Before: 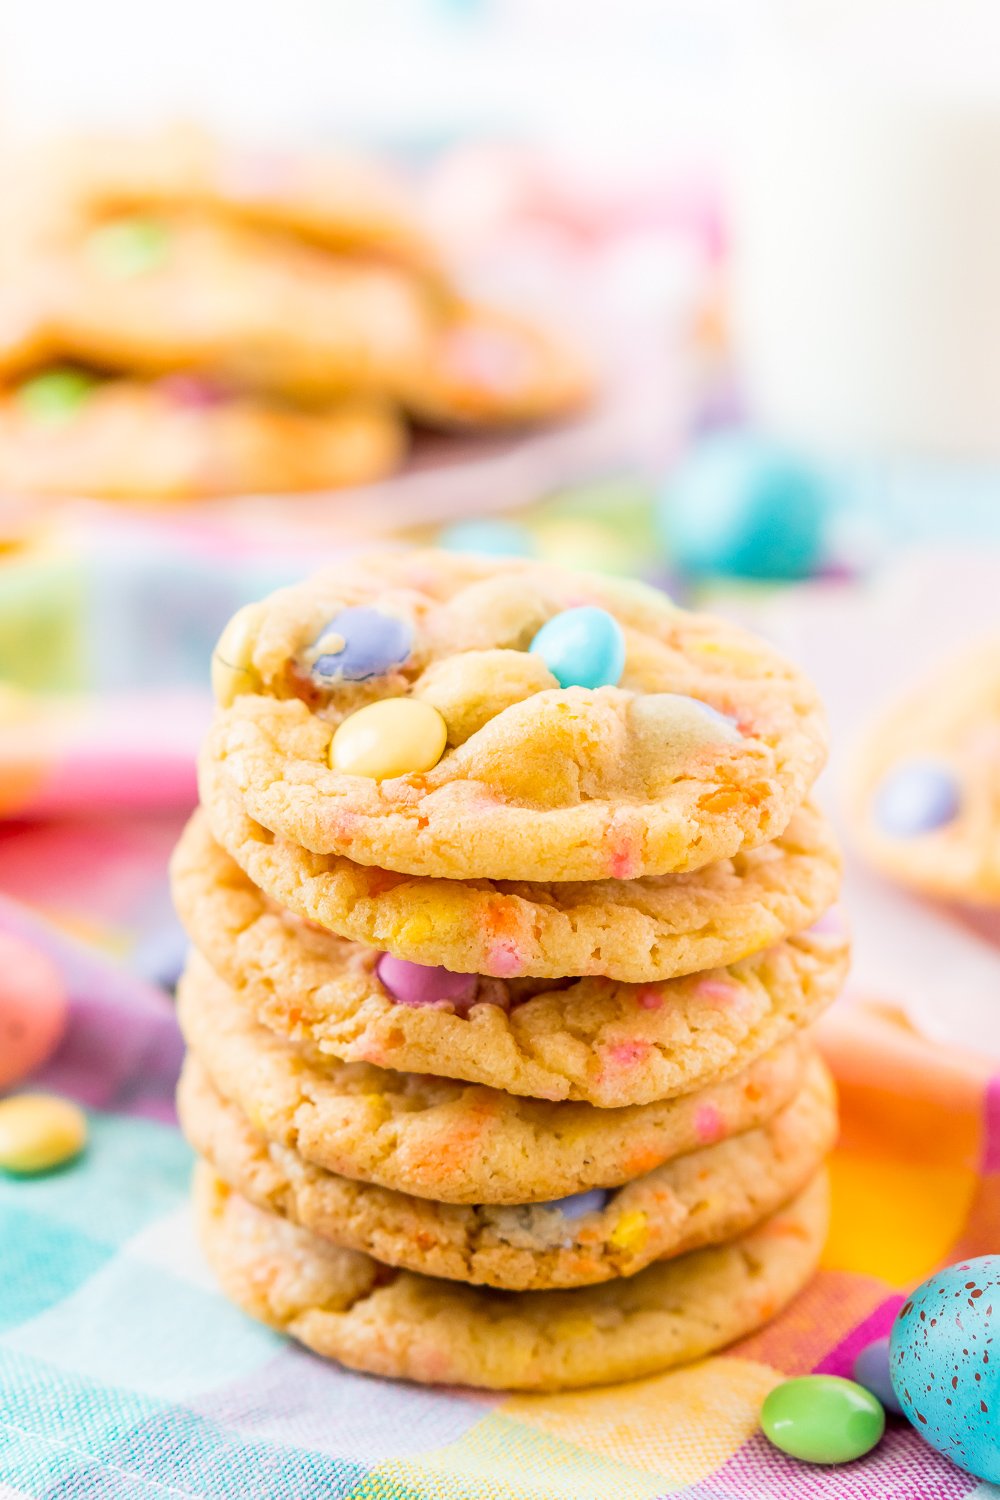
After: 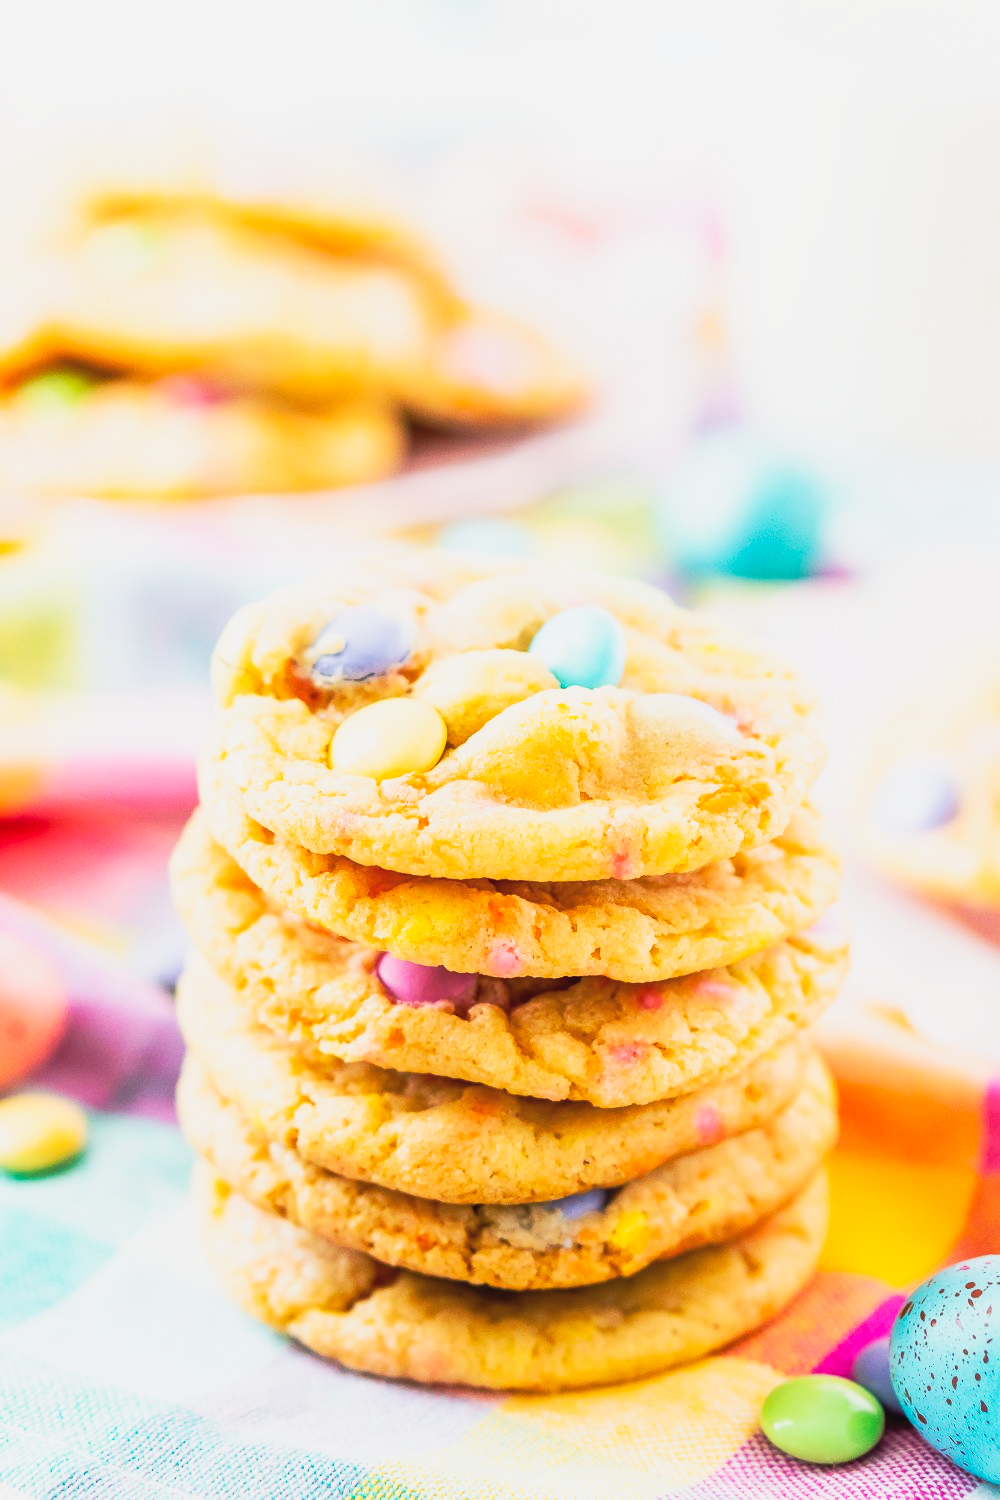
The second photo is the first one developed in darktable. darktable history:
exposure: exposure -0.067 EV, compensate highlight preservation false
tone curve: curves: ch0 [(0, 0.038) (0.193, 0.212) (0.461, 0.502) (0.629, 0.731) (0.838, 0.916) (1, 0.967)]; ch1 [(0, 0) (0.35, 0.356) (0.45, 0.453) (0.504, 0.503) (0.532, 0.524) (0.558, 0.559) (0.735, 0.762) (1, 1)]; ch2 [(0, 0) (0.281, 0.266) (0.456, 0.469) (0.5, 0.5) (0.533, 0.545) (0.606, 0.607) (0.646, 0.654) (1, 1)], preserve colors none
